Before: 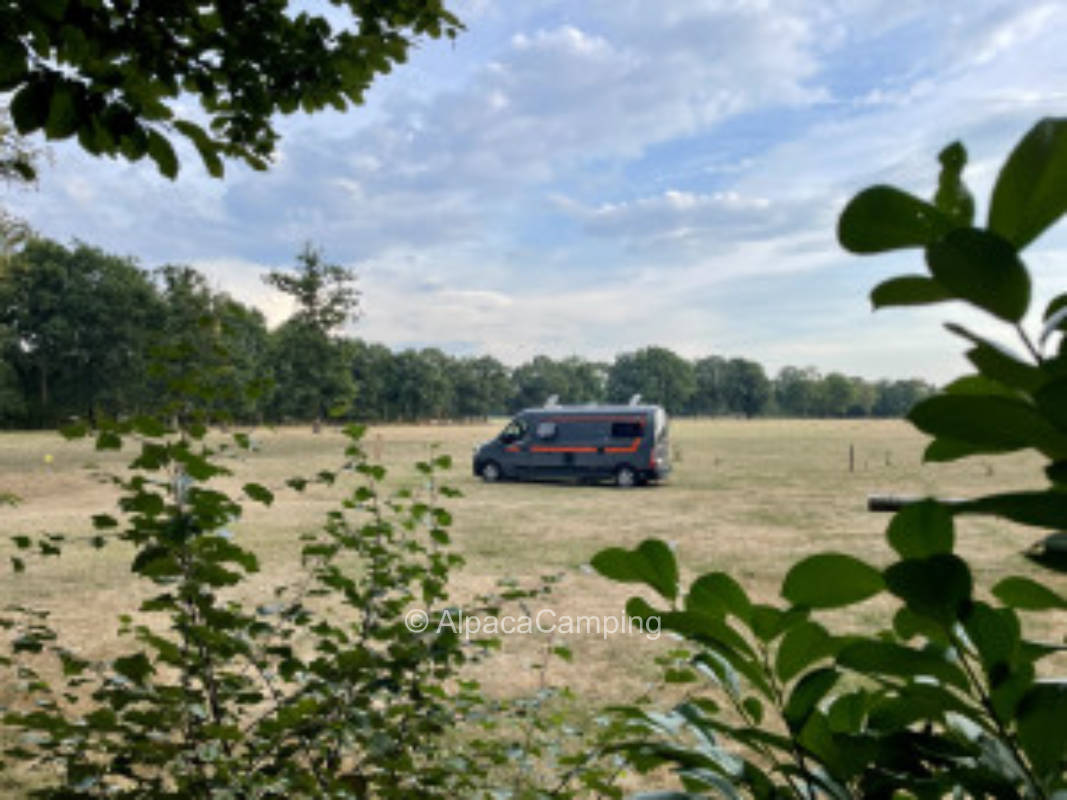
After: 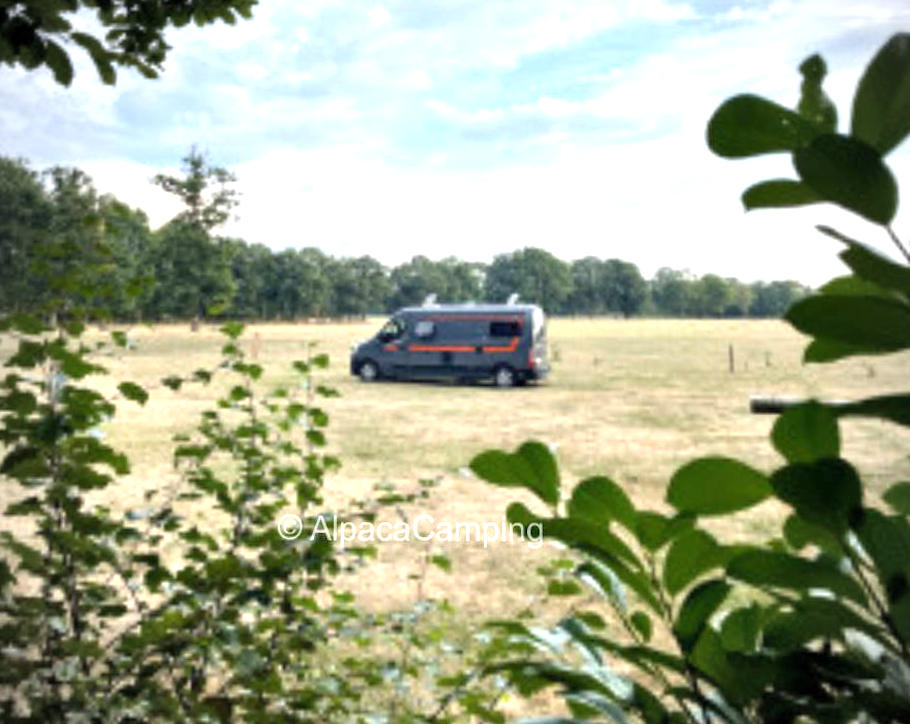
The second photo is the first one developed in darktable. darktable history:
exposure: black level correction 0, exposure 1 EV, compensate exposure bias true, compensate highlight preservation false
levels: mode automatic, black 0.023%, white 99.97%, levels [0.062, 0.494, 0.925]
crop and rotate: left 8.262%, top 9.226%
vignetting: on, module defaults
rotate and perspective: rotation 0.215°, lens shift (vertical) -0.139, crop left 0.069, crop right 0.939, crop top 0.002, crop bottom 0.996
